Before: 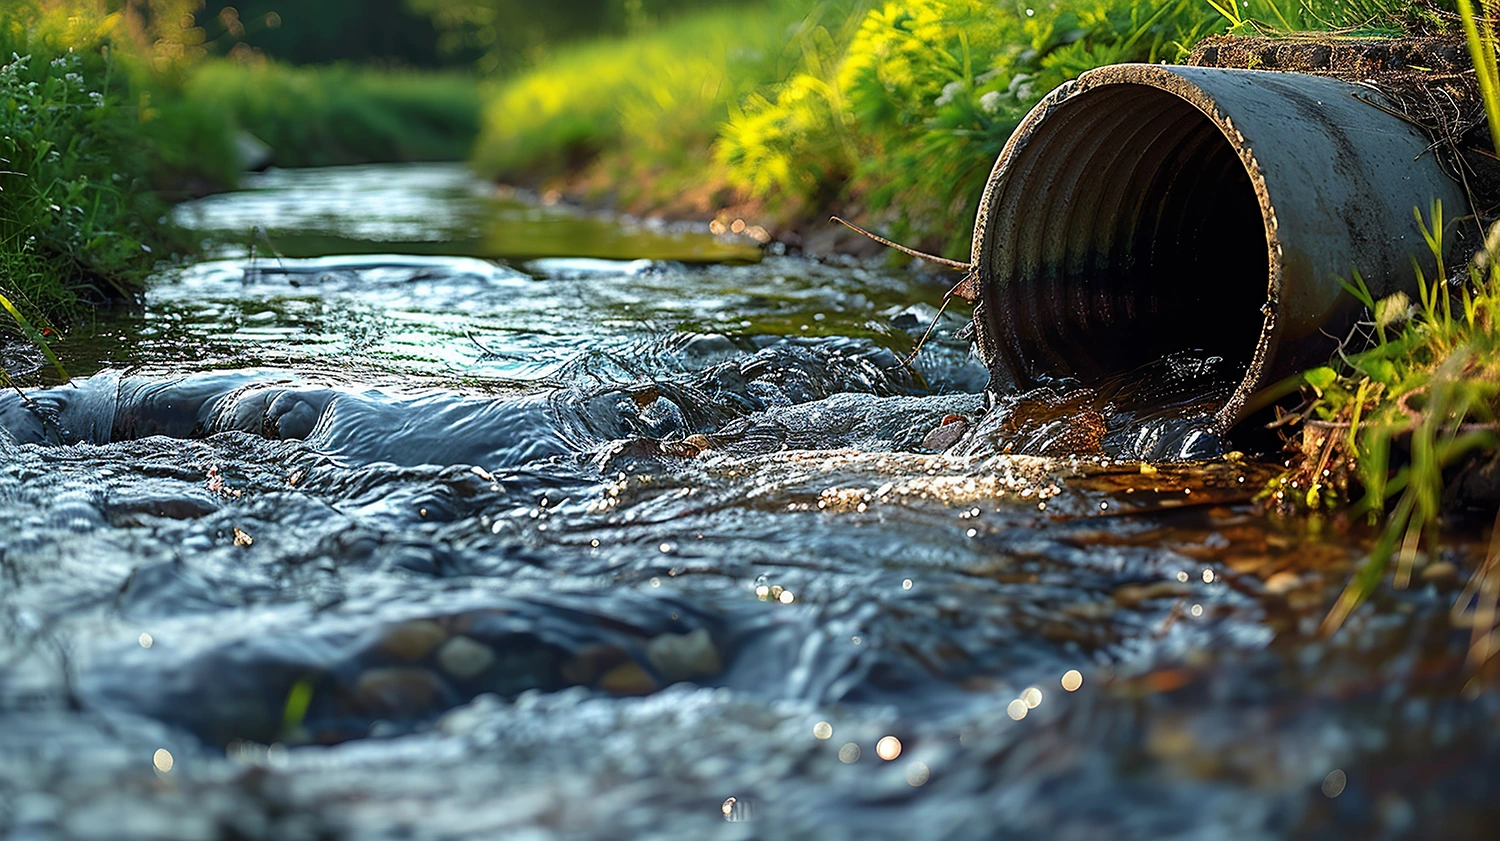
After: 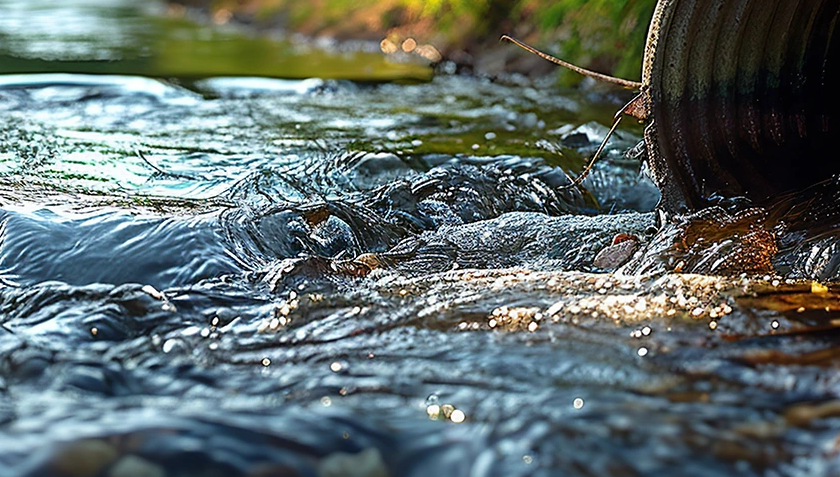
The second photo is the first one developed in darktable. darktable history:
crop and rotate: left 21.978%, top 21.553%, right 21.982%, bottom 21.617%
